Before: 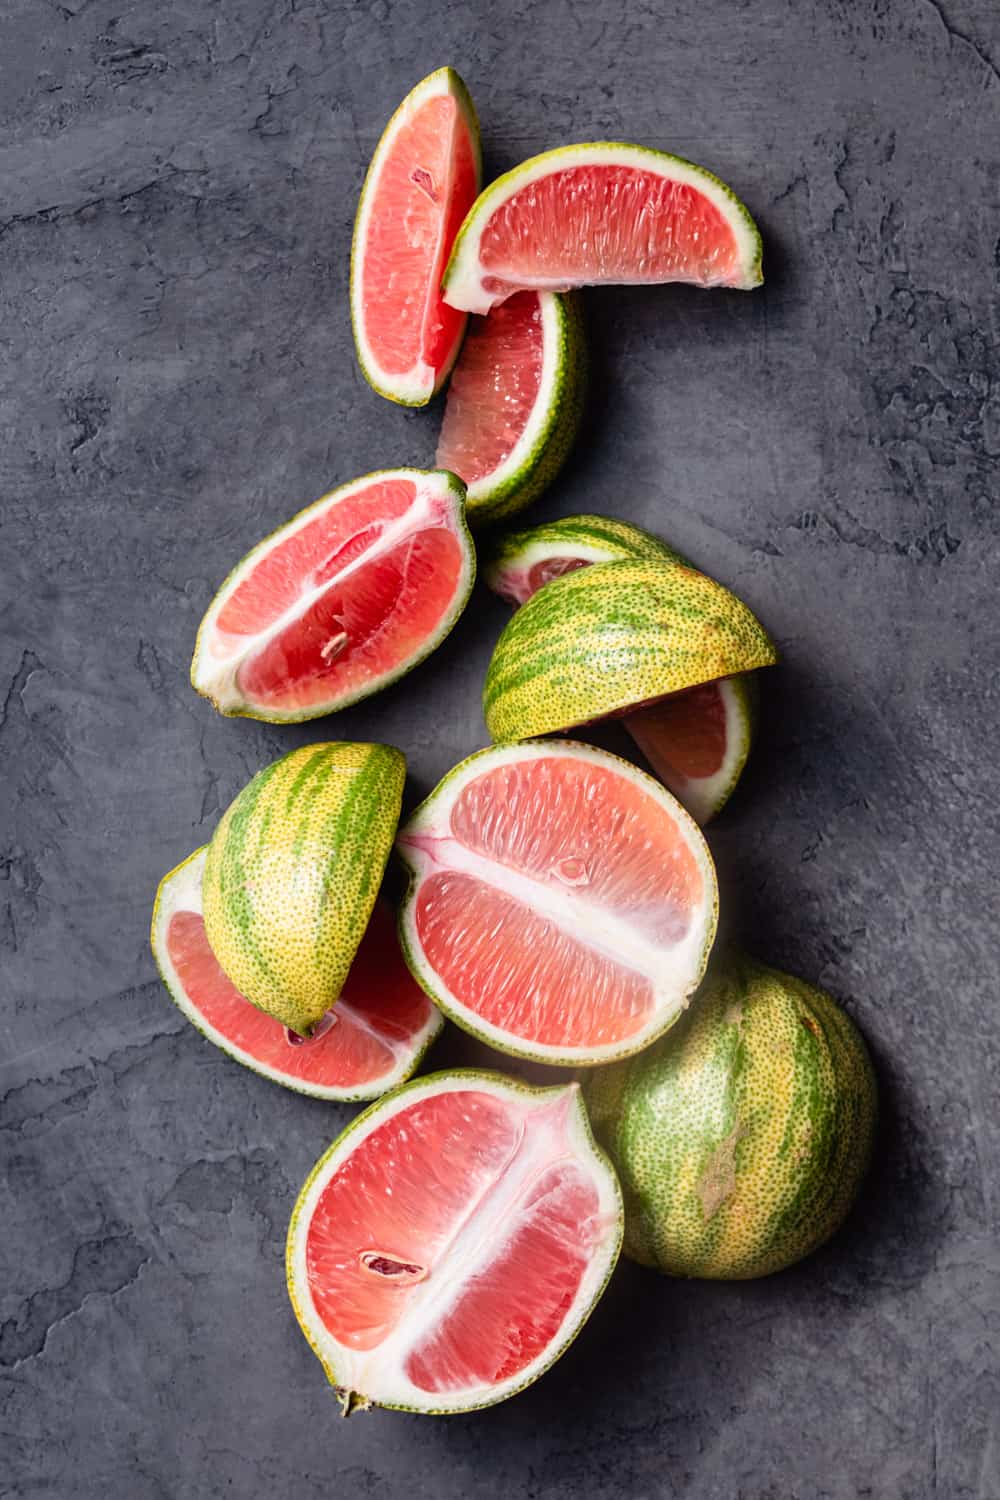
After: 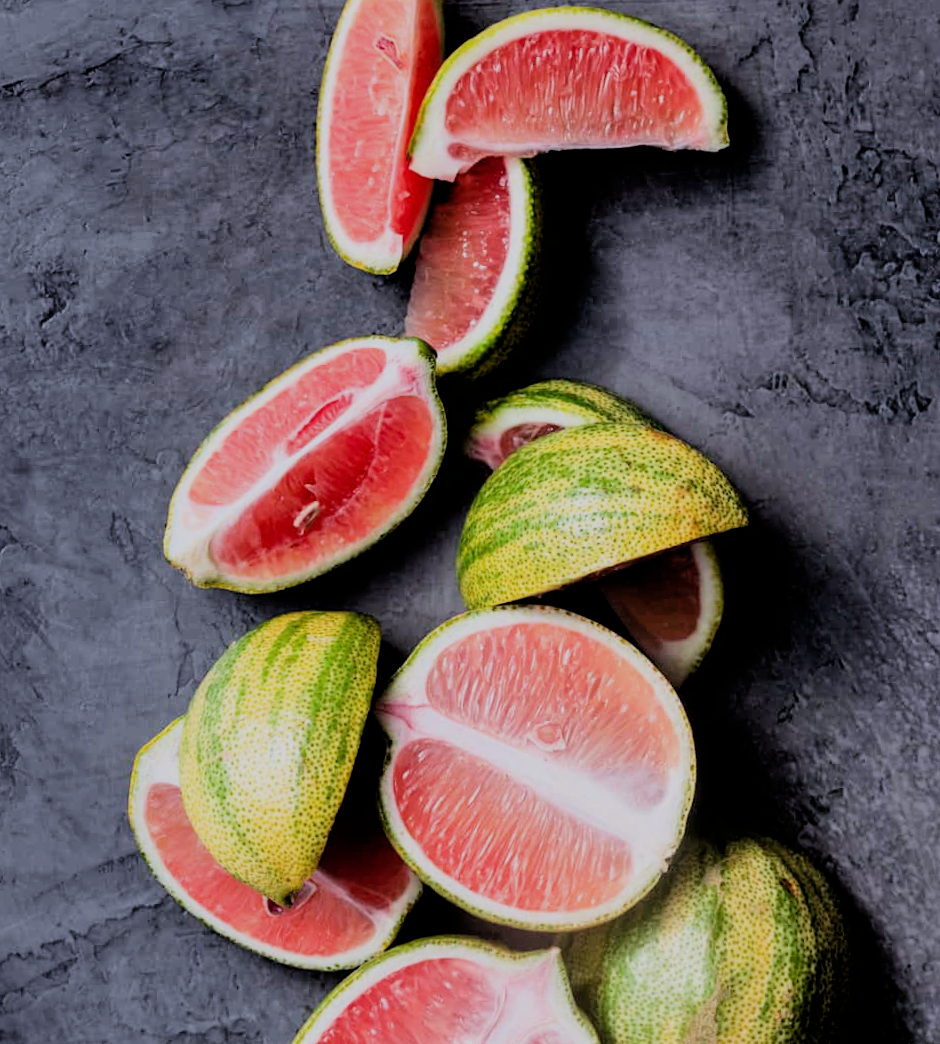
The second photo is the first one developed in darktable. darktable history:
white balance: red 0.984, blue 1.059
crop: left 2.737%, top 7.287%, right 3.421%, bottom 20.179%
rotate and perspective: rotation -1°, crop left 0.011, crop right 0.989, crop top 0.025, crop bottom 0.975
filmic rgb: black relative exposure -4.14 EV, white relative exposure 5.1 EV, hardness 2.11, contrast 1.165
